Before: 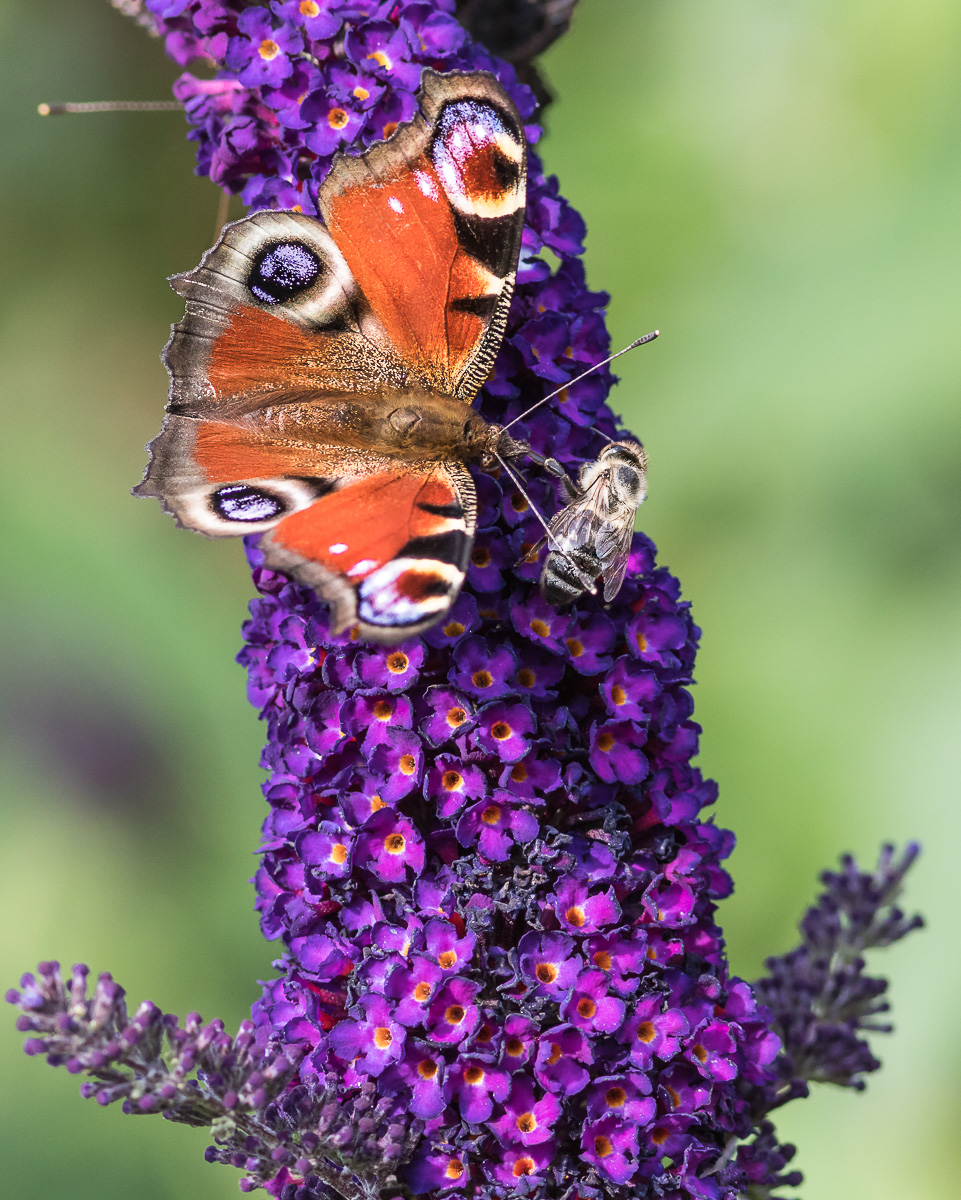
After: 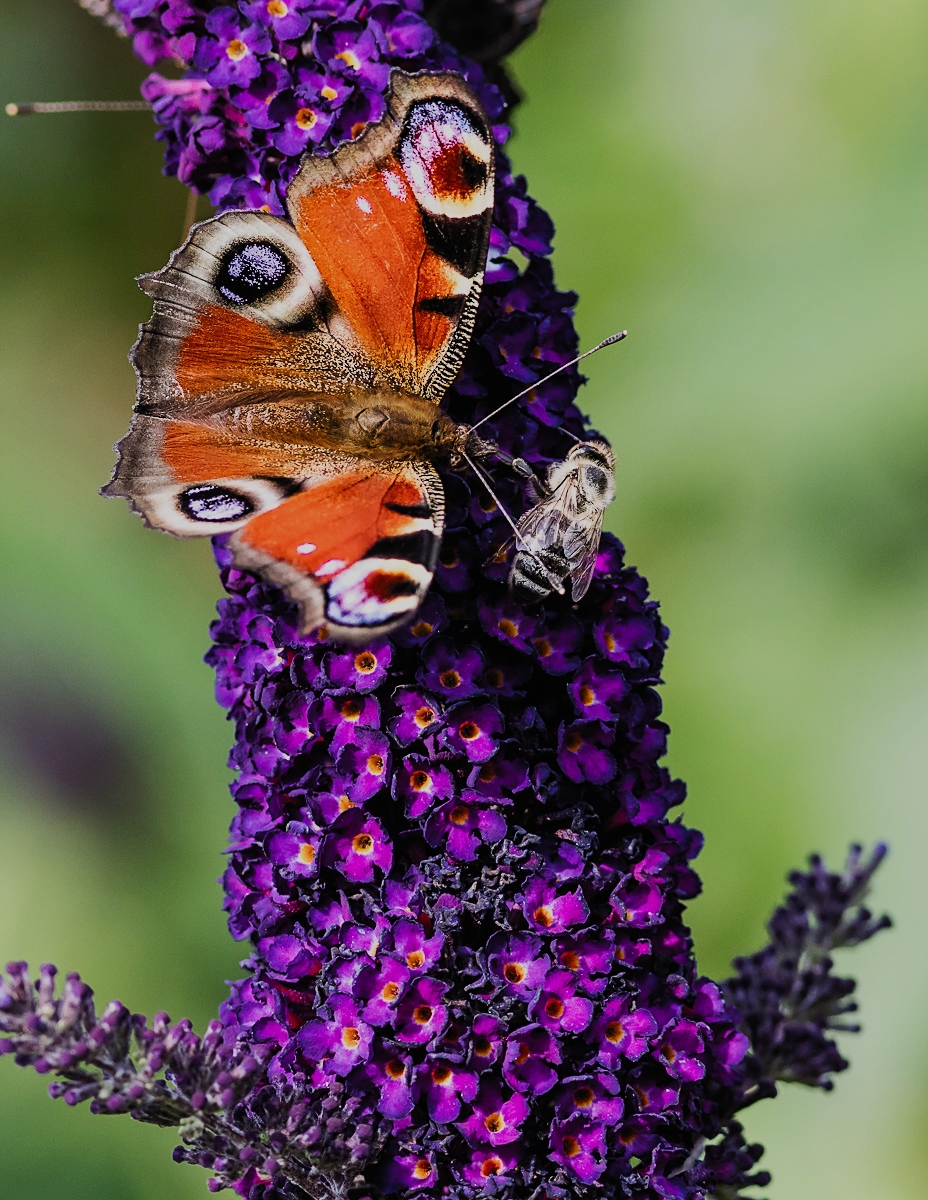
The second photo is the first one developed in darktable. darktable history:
filmic rgb: black relative exposure -4.78 EV, white relative exposure 4.06 EV, hardness 2.78, preserve chrominance no, color science v4 (2020), contrast in shadows soft, contrast in highlights soft
crop and rotate: left 3.418%
contrast brightness saturation: contrast 0.229, brightness 0.104, saturation 0.289
sharpen: amount 0.203
exposure: black level correction -0.015, exposure -0.195 EV, compensate exposure bias true, compensate highlight preservation false
